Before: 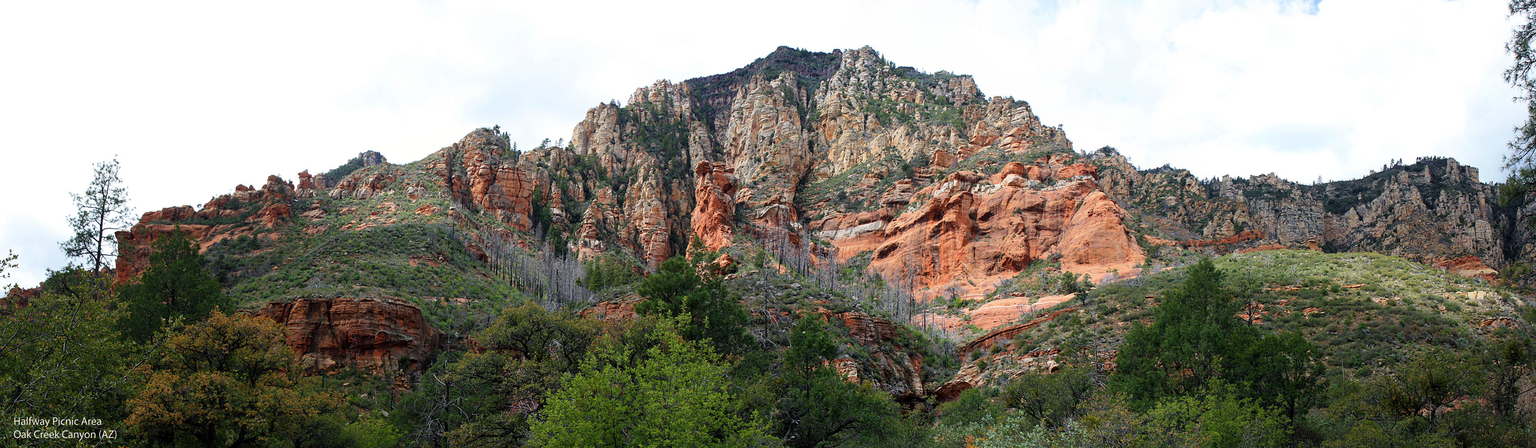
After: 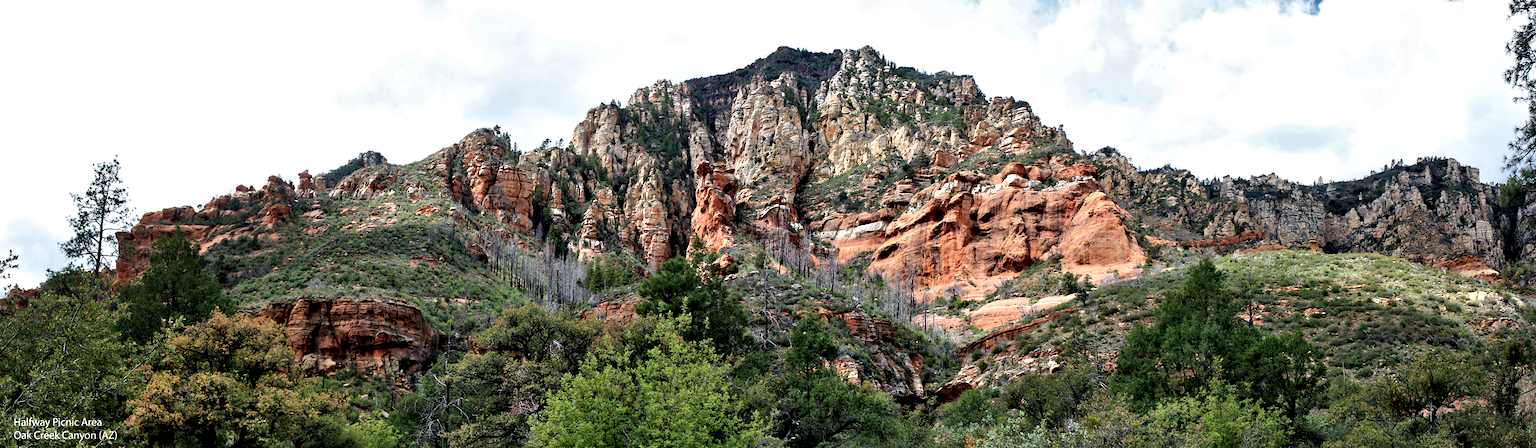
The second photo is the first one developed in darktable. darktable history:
contrast equalizer: y [[0.511, 0.558, 0.631, 0.632, 0.559, 0.512], [0.5 ×6], [0.507, 0.559, 0.627, 0.644, 0.647, 0.647], [0 ×6], [0 ×6]]
shadows and highlights: soften with gaussian
